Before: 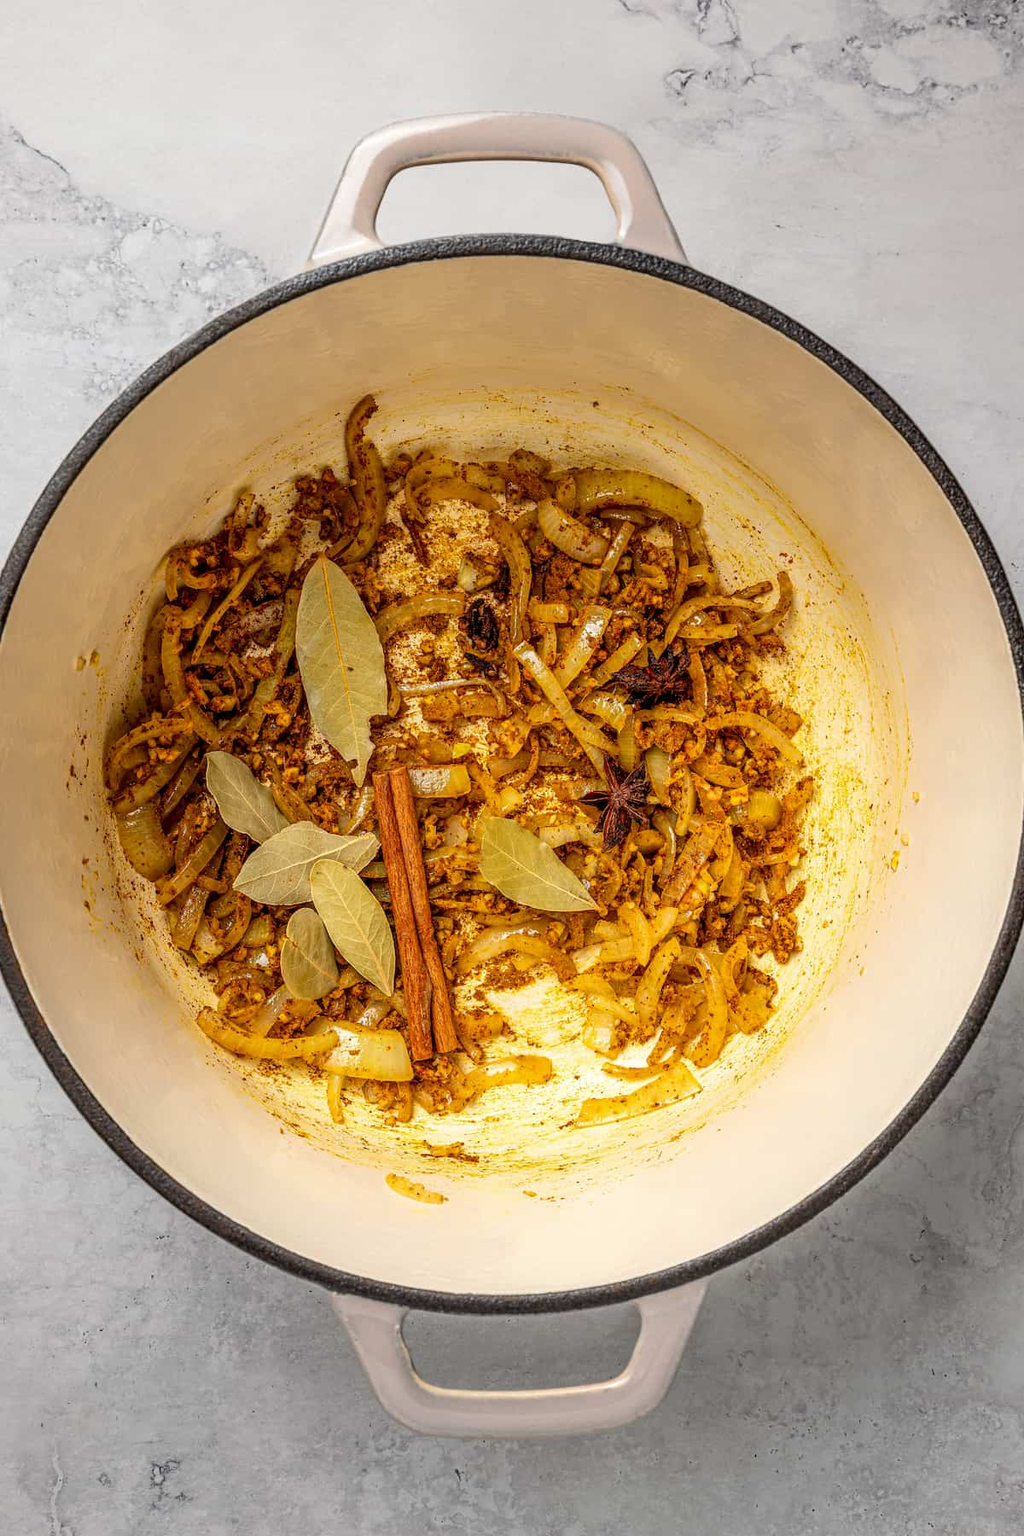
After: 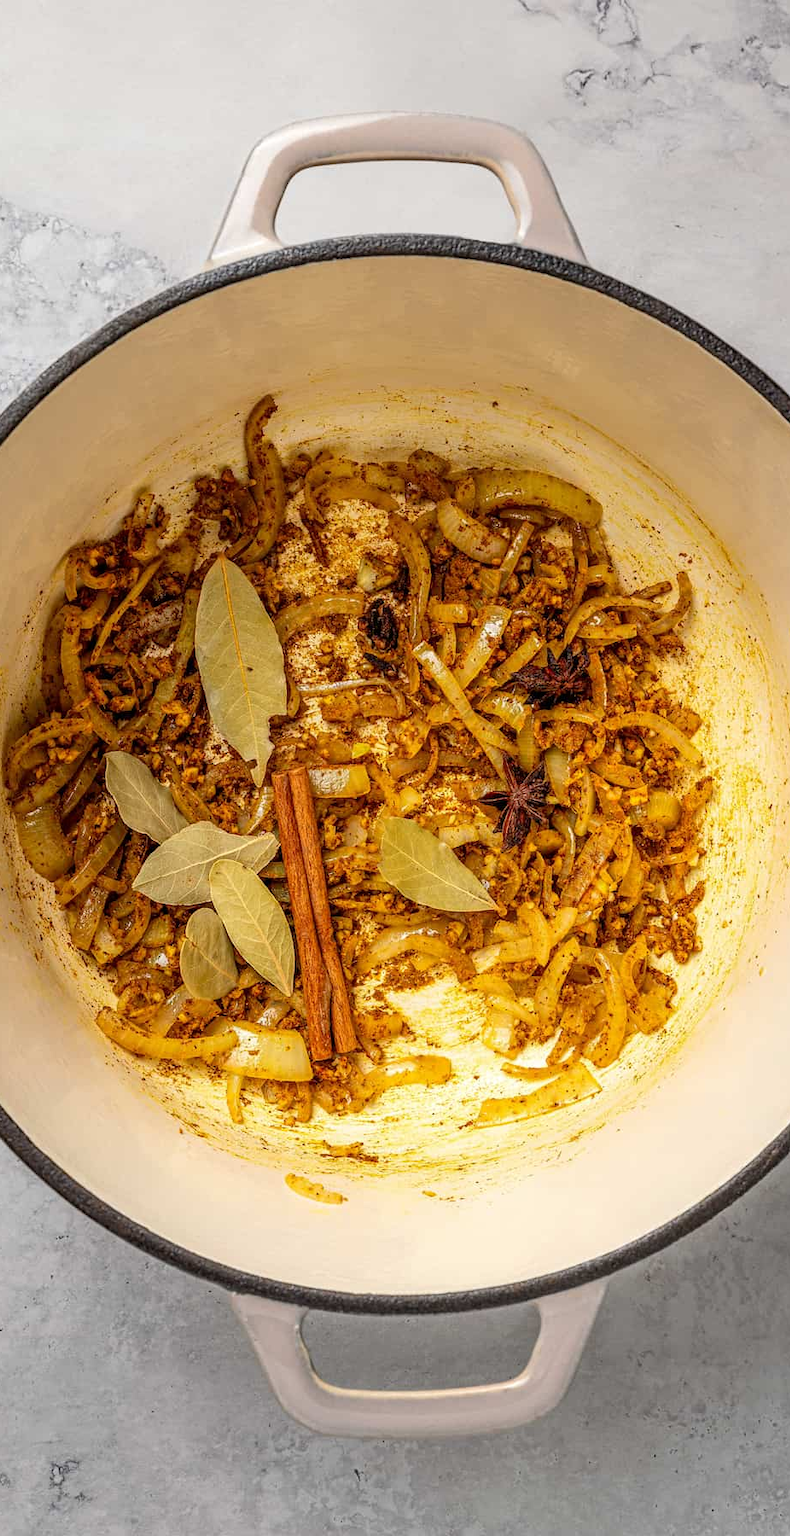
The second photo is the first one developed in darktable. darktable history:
crop: left 9.896%, right 12.868%
